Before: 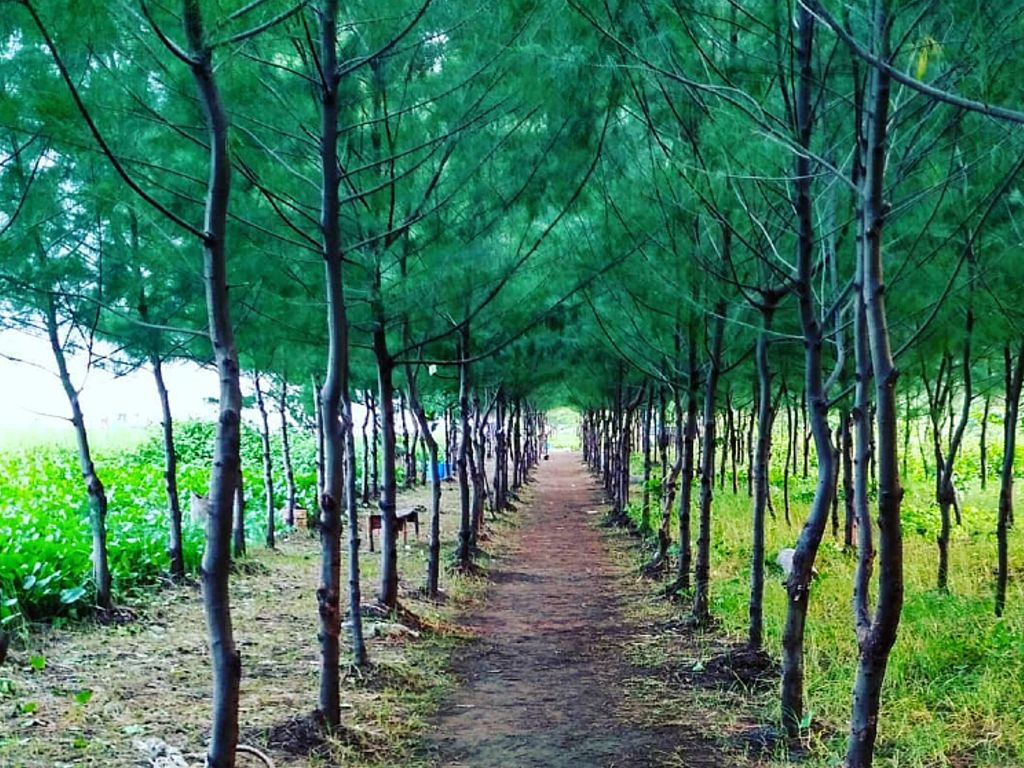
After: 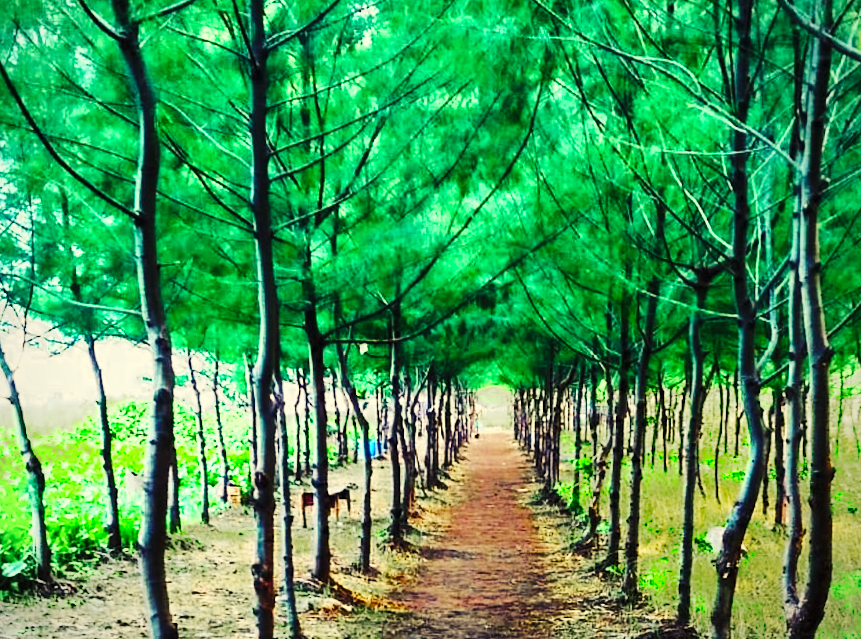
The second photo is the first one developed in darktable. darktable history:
crop and rotate: left 7.196%, top 4.574%, right 10.605%, bottom 13.178%
rotate and perspective: lens shift (vertical) 0.048, lens shift (horizontal) -0.024, automatic cropping off
base curve: curves: ch0 [(0, 0) (0.036, 0.025) (0.121, 0.166) (0.206, 0.329) (0.605, 0.79) (1, 1)], preserve colors none
color zones: curves: ch0 [(0.11, 0.396) (0.195, 0.36) (0.25, 0.5) (0.303, 0.412) (0.357, 0.544) (0.75, 0.5) (0.967, 0.328)]; ch1 [(0, 0.468) (0.112, 0.512) (0.202, 0.6) (0.25, 0.5) (0.307, 0.352) (0.357, 0.544) (0.75, 0.5) (0.963, 0.524)]
contrast brightness saturation: contrast 0.2, brightness 0.15, saturation 0.14
vignetting: fall-off radius 93.87%
white balance: red 1.08, blue 0.791
